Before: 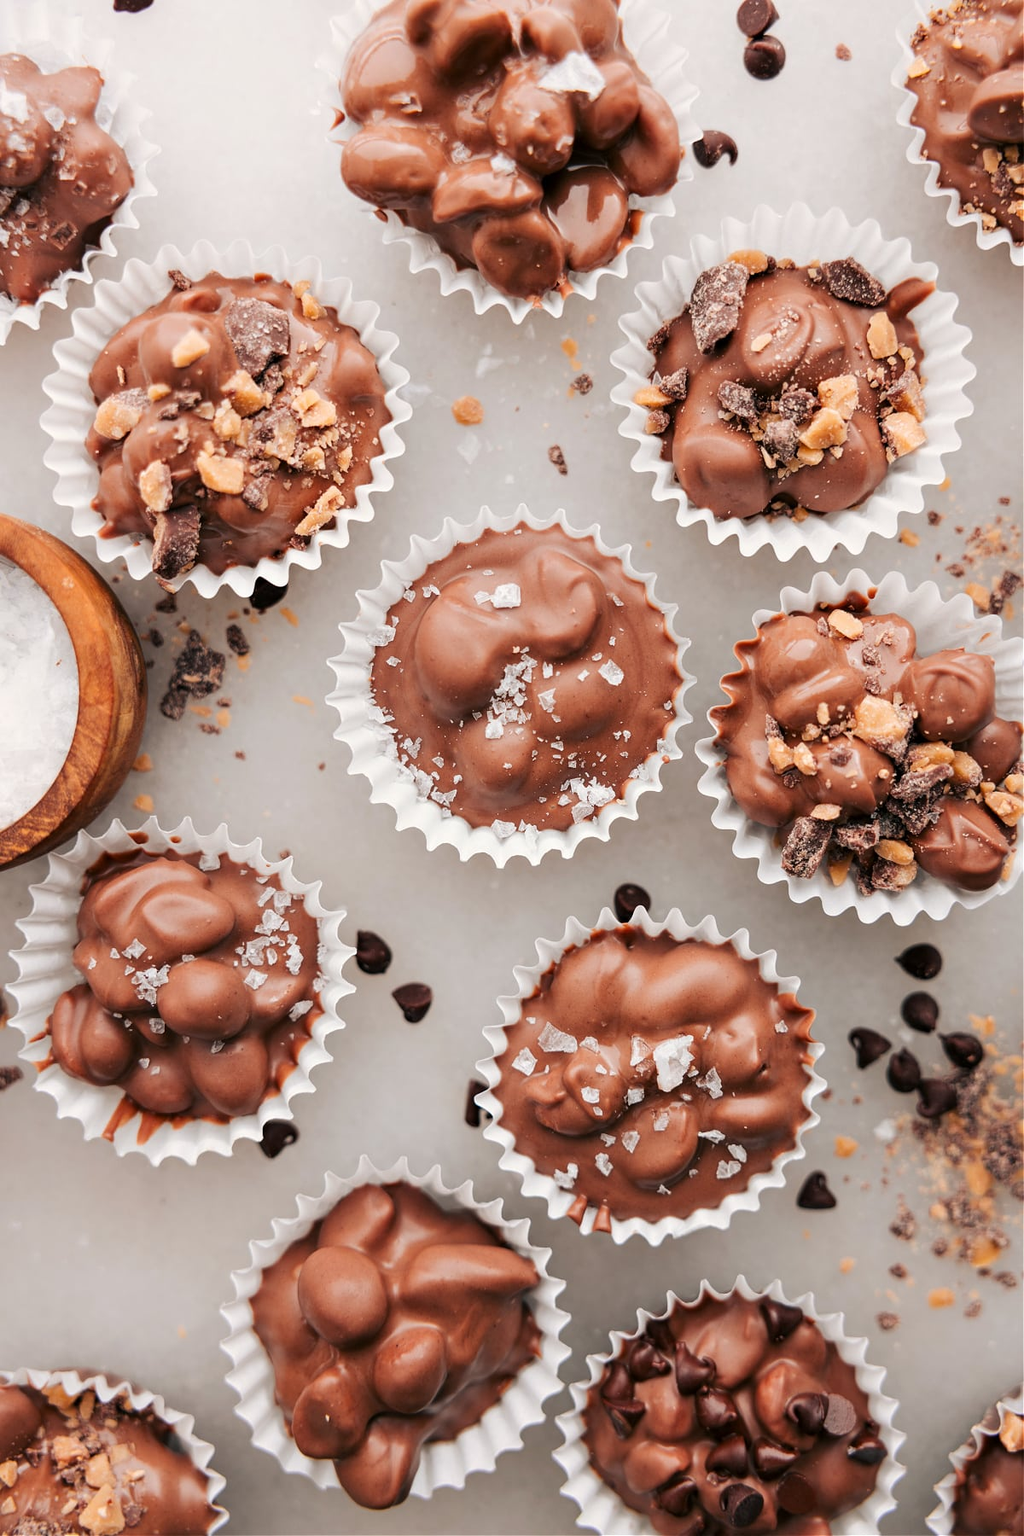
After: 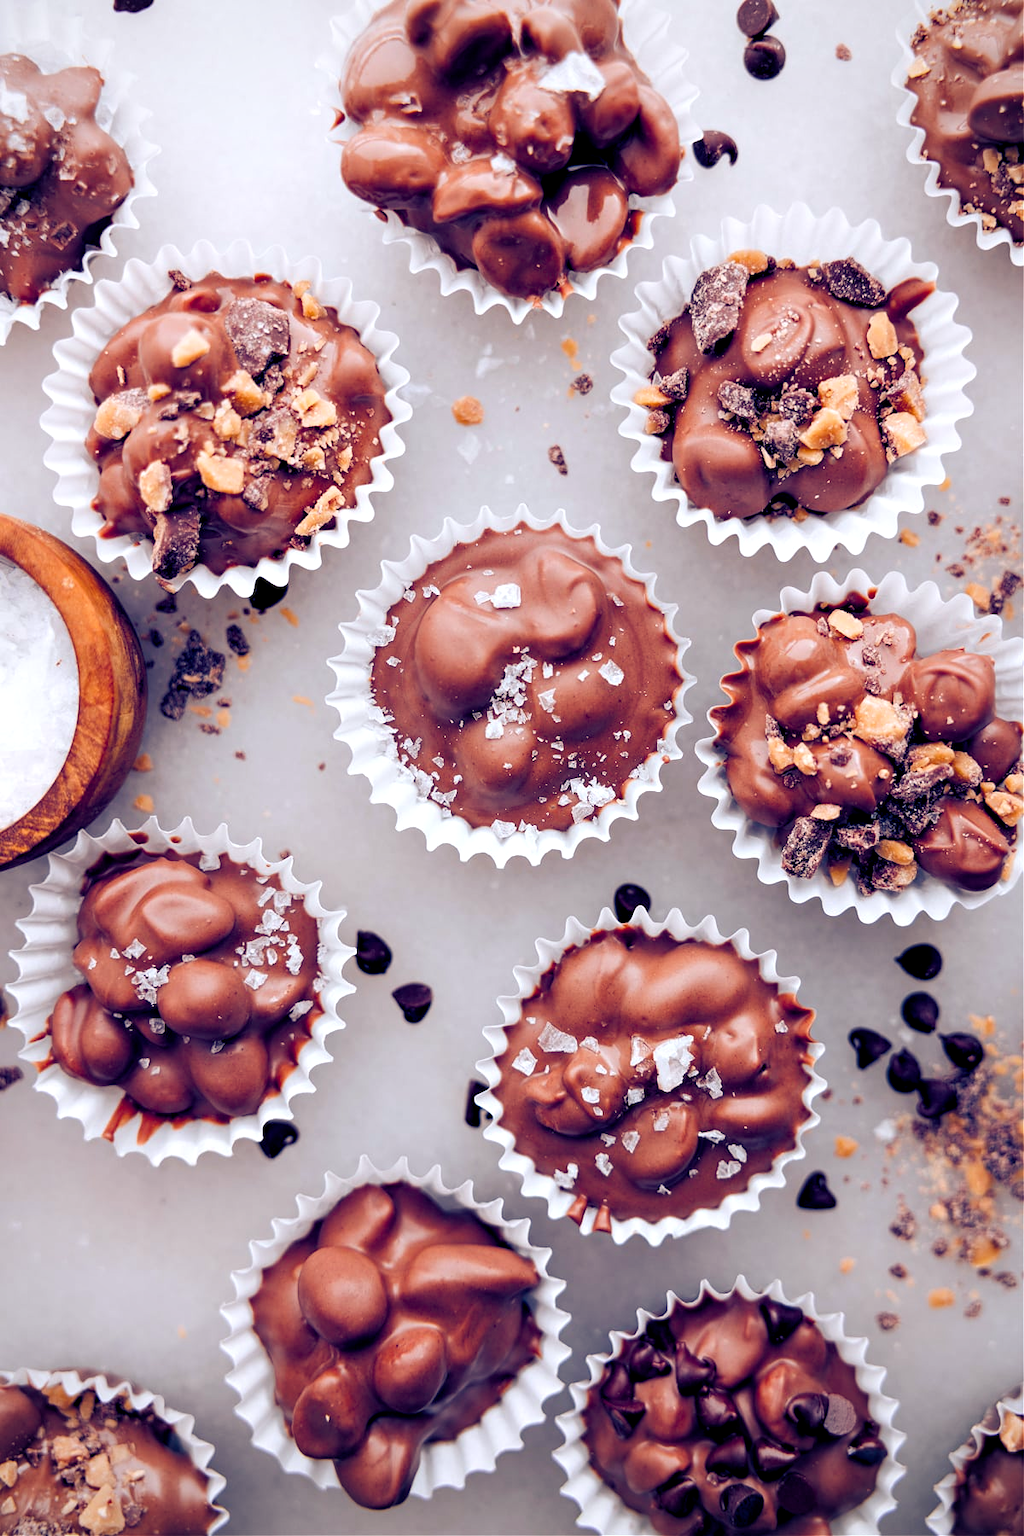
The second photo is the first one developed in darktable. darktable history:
vignetting: fall-off radius 93.87%
color balance rgb: shadows lift › luminance -41.13%, shadows lift › chroma 14.13%, shadows lift › hue 260°, power › luminance -3.76%, power › chroma 0.56%, power › hue 40.37°, highlights gain › luminance 16.81%, highlights gain › chroma 2.94%, highlights gain › hue 260°, global offset › luminance -0.29%, global offset › chroma 0.31%, global offset › hue 260°, perceptual saturation grading › global saturation 20%, perceptual saturation grading › highlights -13.92%, perceptual saturation grading › shadows 50%
